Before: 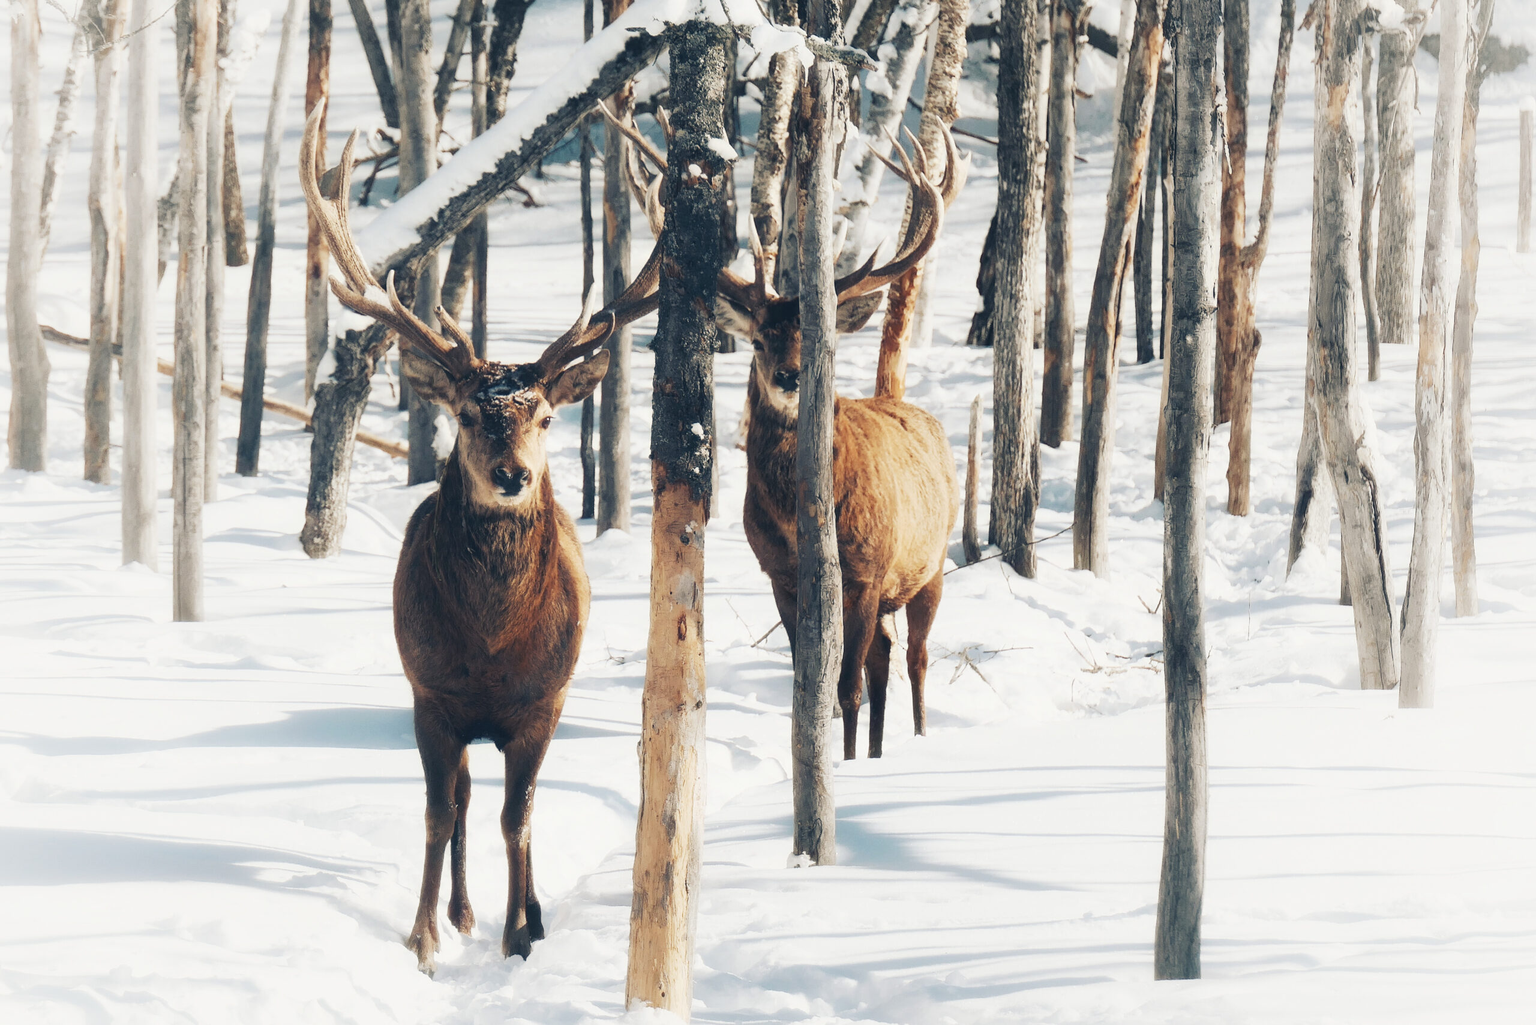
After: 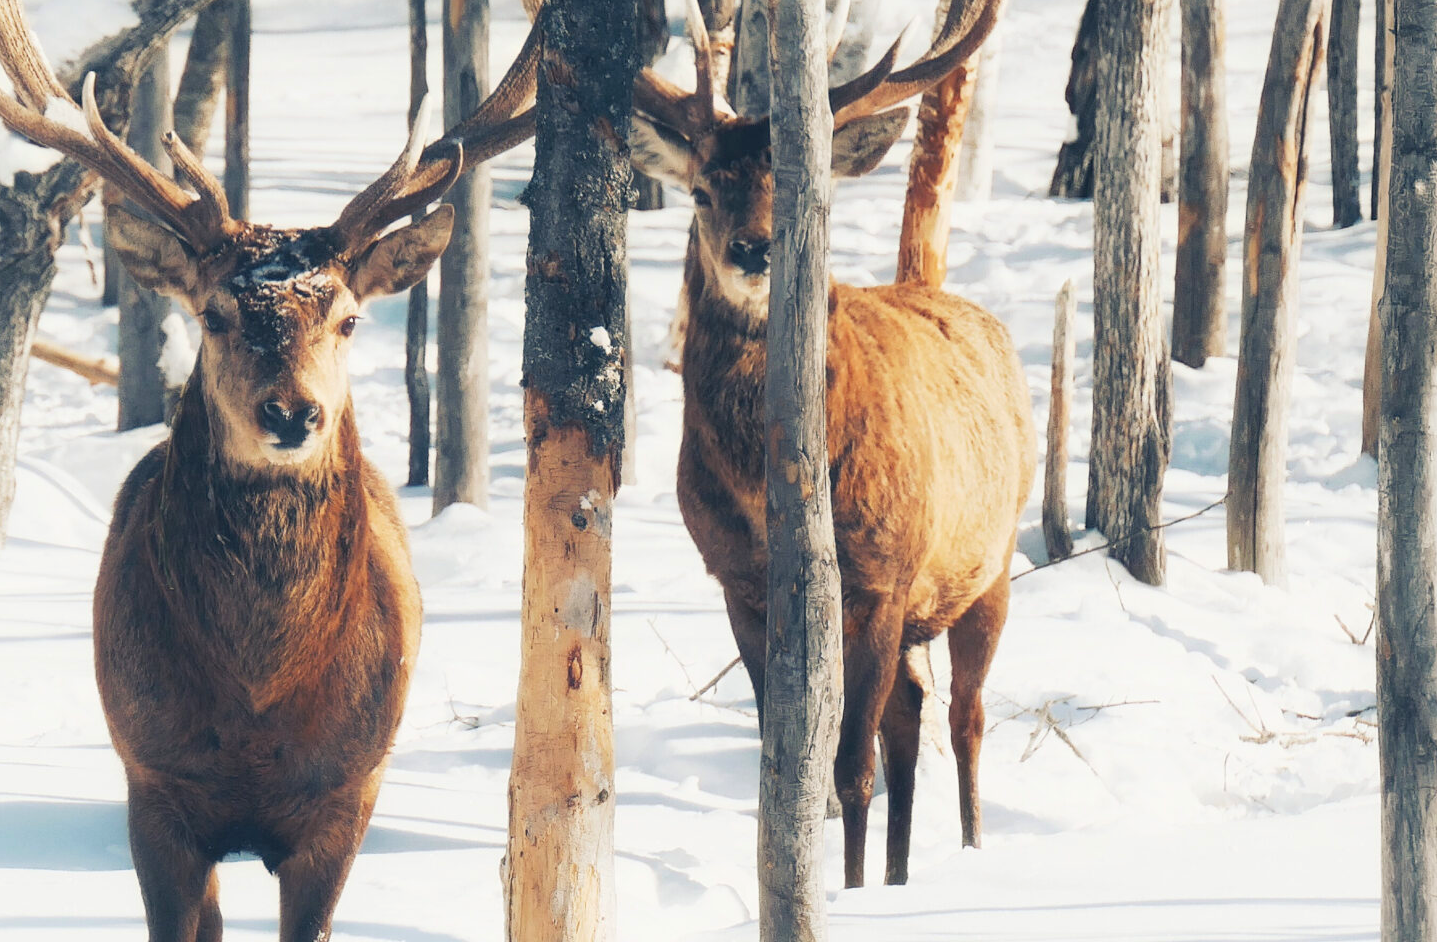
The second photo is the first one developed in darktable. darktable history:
crop and rotate: left 21.959%, top 22.202%, right 21.879%, bottom 22.596%
contrast brightness saturation: brightness 0.088, saturation 0.194
